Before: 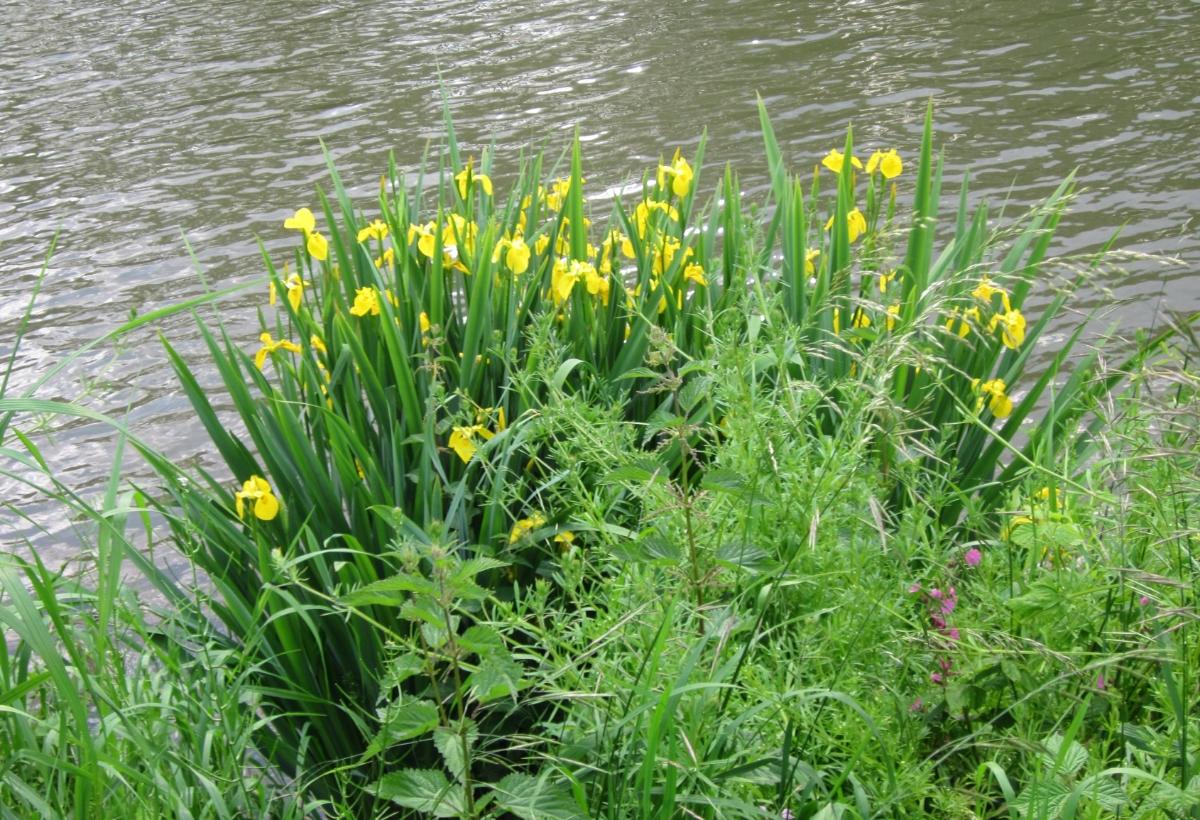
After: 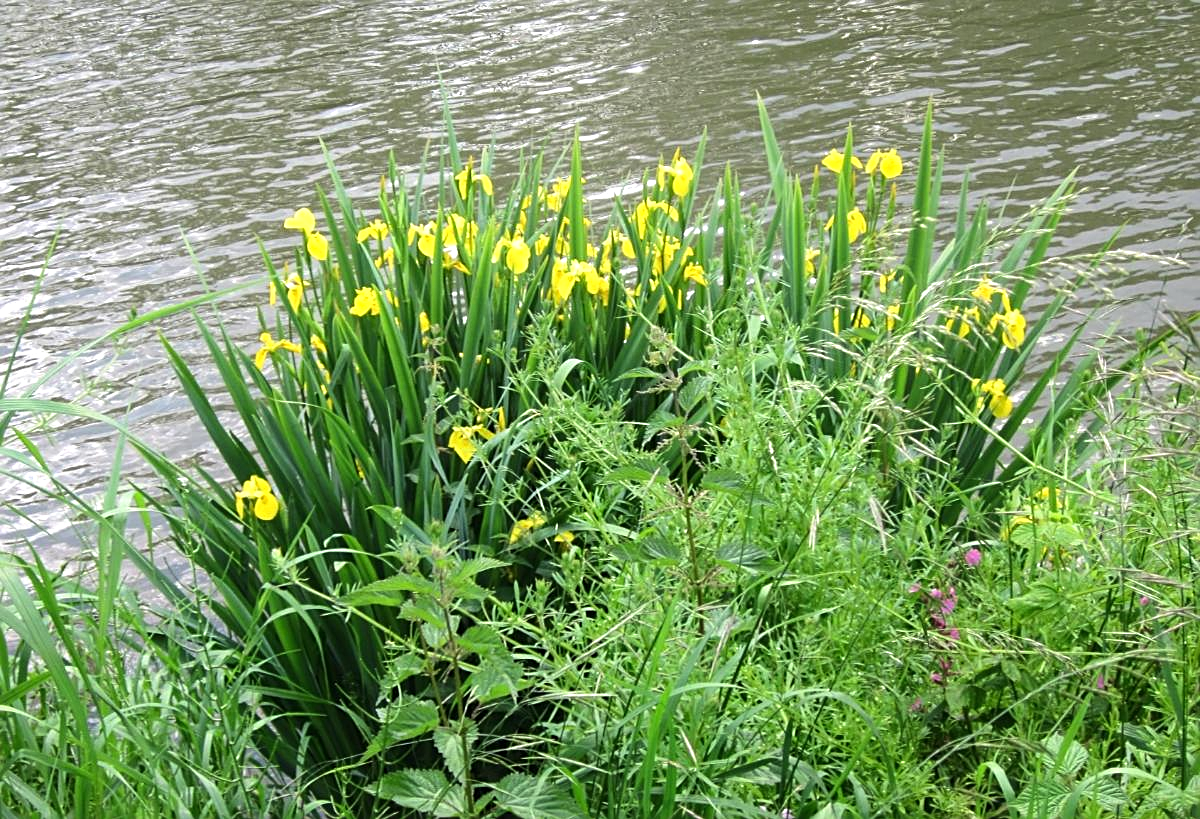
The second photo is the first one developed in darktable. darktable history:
crop: bottom 0.071%
tone equalizer: -8 EV -0.417 EV, -7 EV -0.389 EV, -6 EV -0.333 EV, -5 EV -0.222 EV, -3 EV 0.222 EV, -2 EV 0.333 EV, -1 EV 0.389 EV, +0 EV 0.417 EV, edges refinement/feathering 500, mask exposure compensation -1.57 EV, preserve details no
sharpen: on, module defaults
